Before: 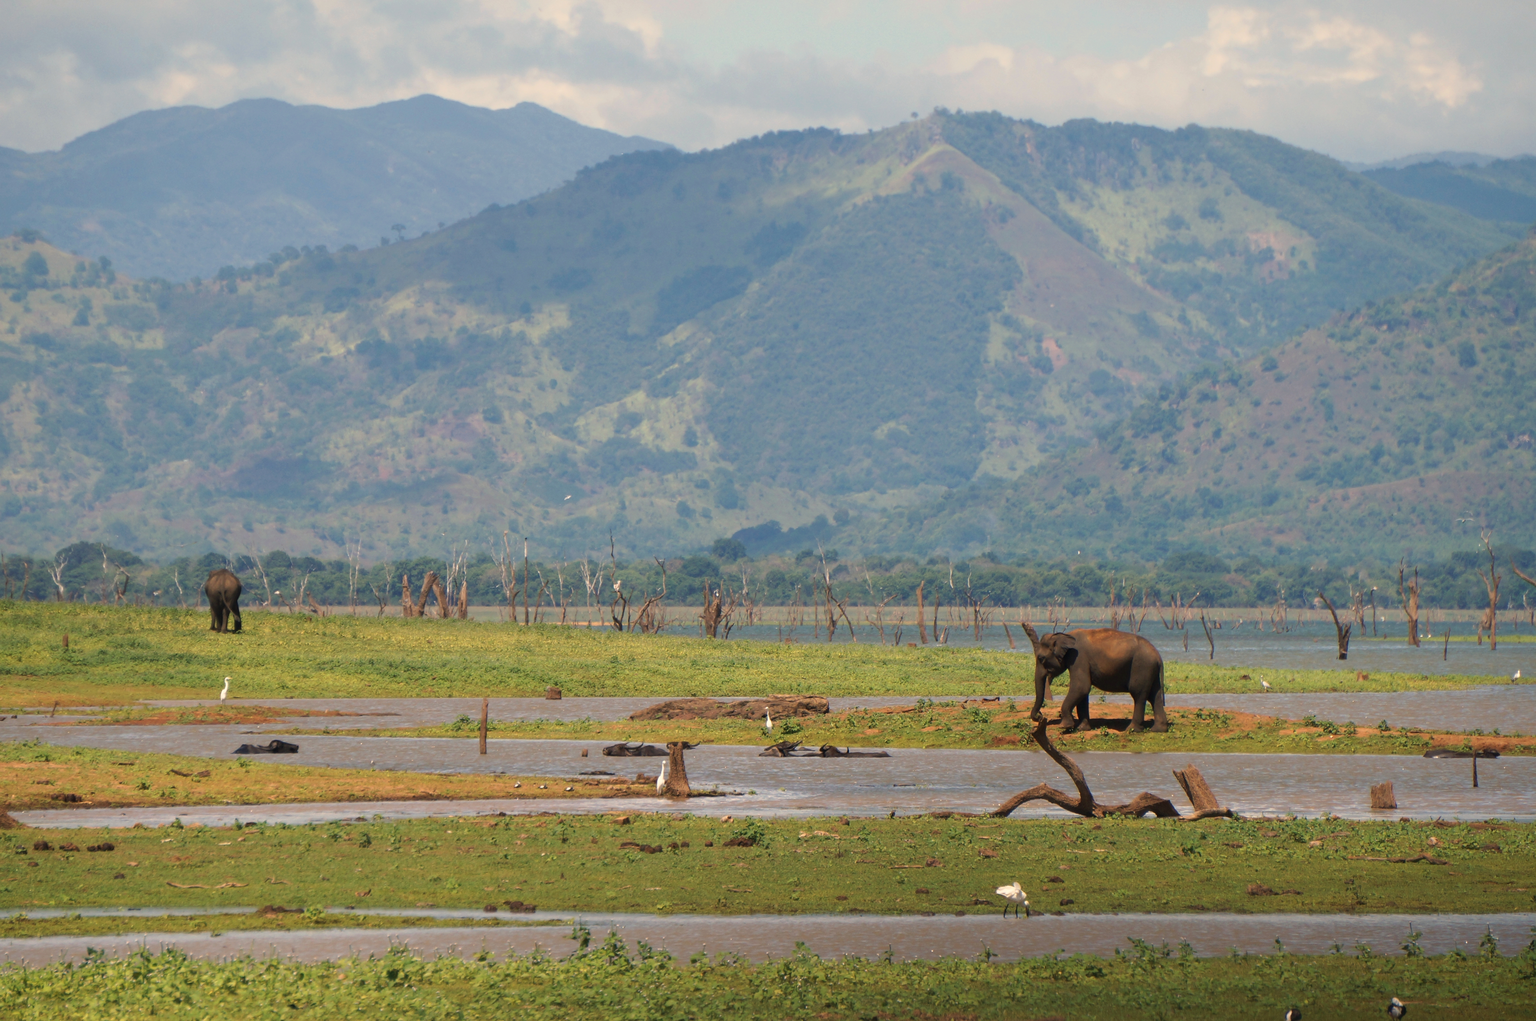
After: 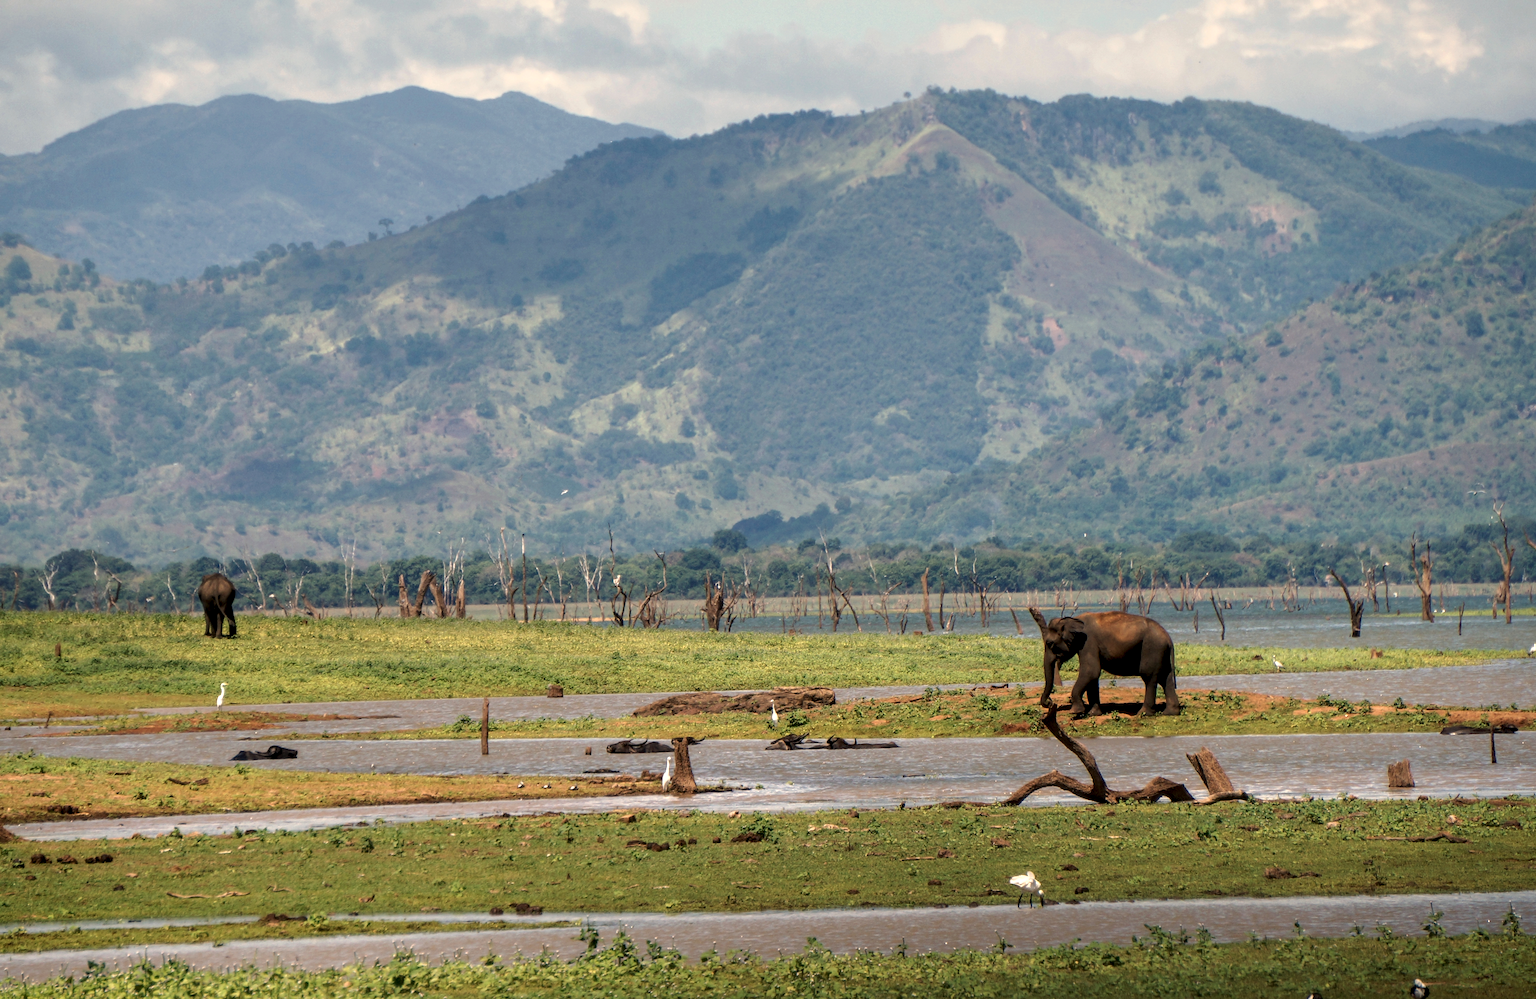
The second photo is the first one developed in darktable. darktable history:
rotate and perspective: rotation -1.42°, crop left 0.016, crop right 0.984, crop top 0.035, crop bottom 0.965
local contrast: detail 160%
